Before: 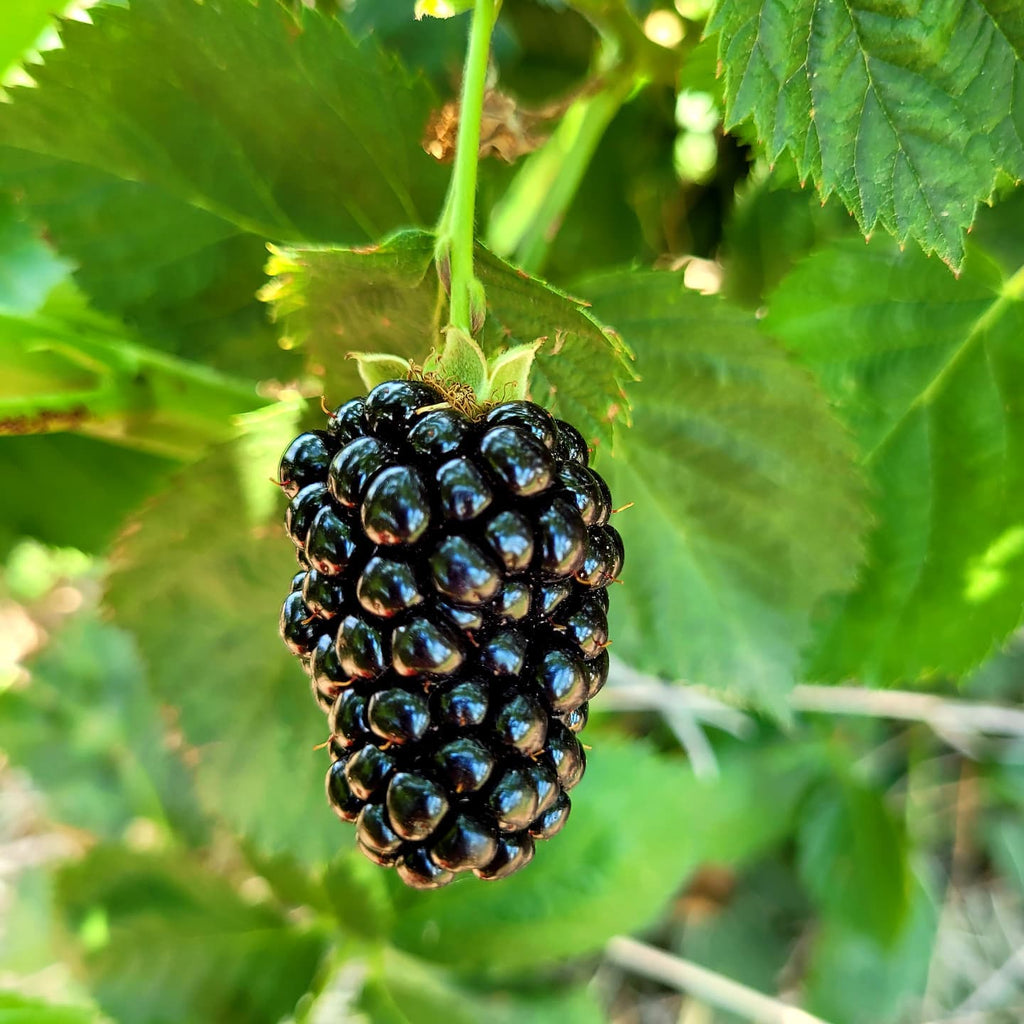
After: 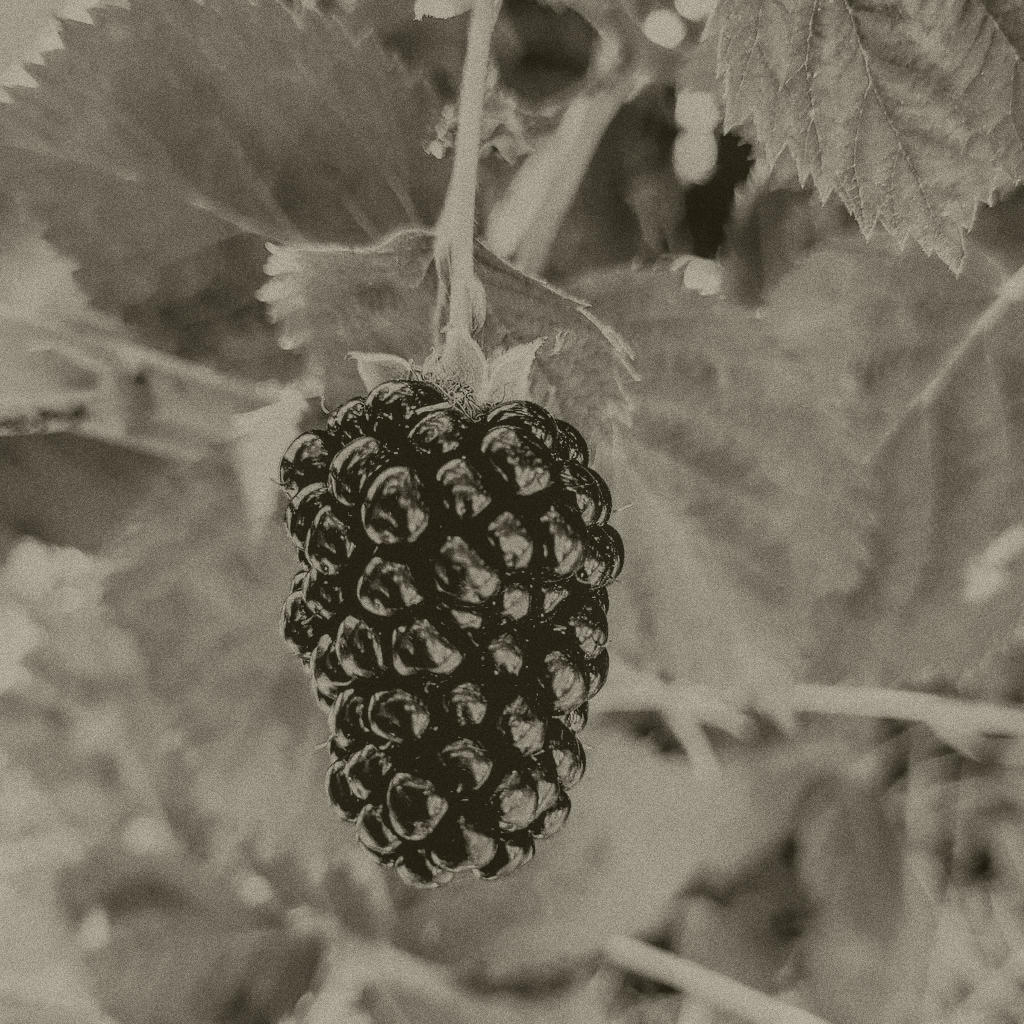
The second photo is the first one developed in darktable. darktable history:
white balance: red 0.931, blue 1.11
color balance rgb: shadows lift › chroma 1%, shadows lift › hue 217.2°, power › hue 310.8°, highlights gain › chroma 2%, highlights gain › hue 44.4°, global offset › luminance 0.25%, global offset › hue 171.6°, perceptual saturation grading › global saturation 14.09%, perceptual saturation grading › highlights -30%, perceptual saturation grading › shadows 50.67%, global vibrance 25%, contrast 20%
exposure: black level correction 0, exposure 0.4 EV, compensate exposure bias true, compensate highlight preservation false
local contrast: detail 130%
contrast brightness saturation: contrast -0.1, saturation -0.1
filmic rgb: black relative exposure -5 EV, hardness 2.88, contrast 1.3
colorize: hue 41.44°, saturation 22%, source mix 60%, lightness 10.61%
grain: coarseness 0.09 ISO, strength 40%
